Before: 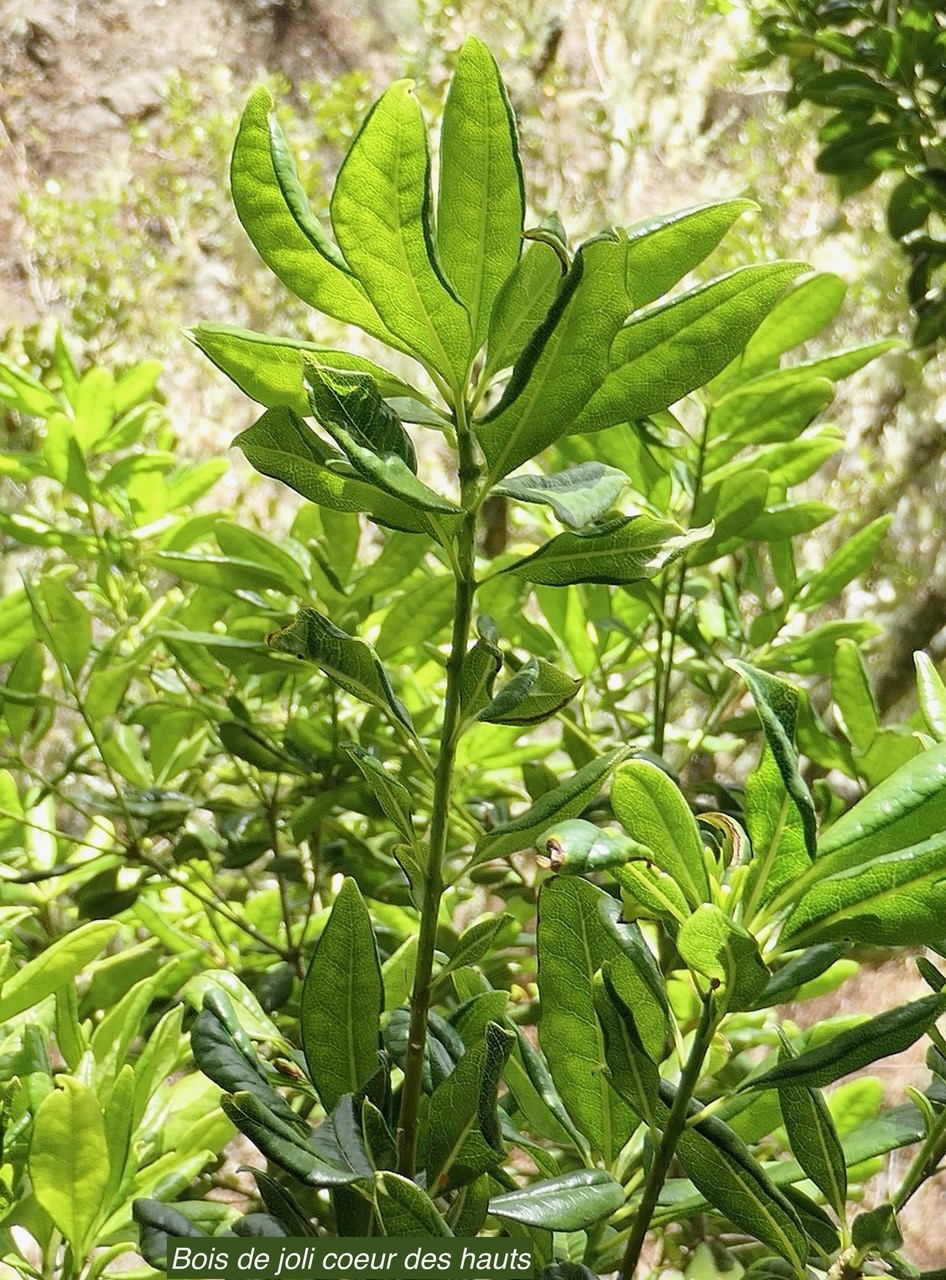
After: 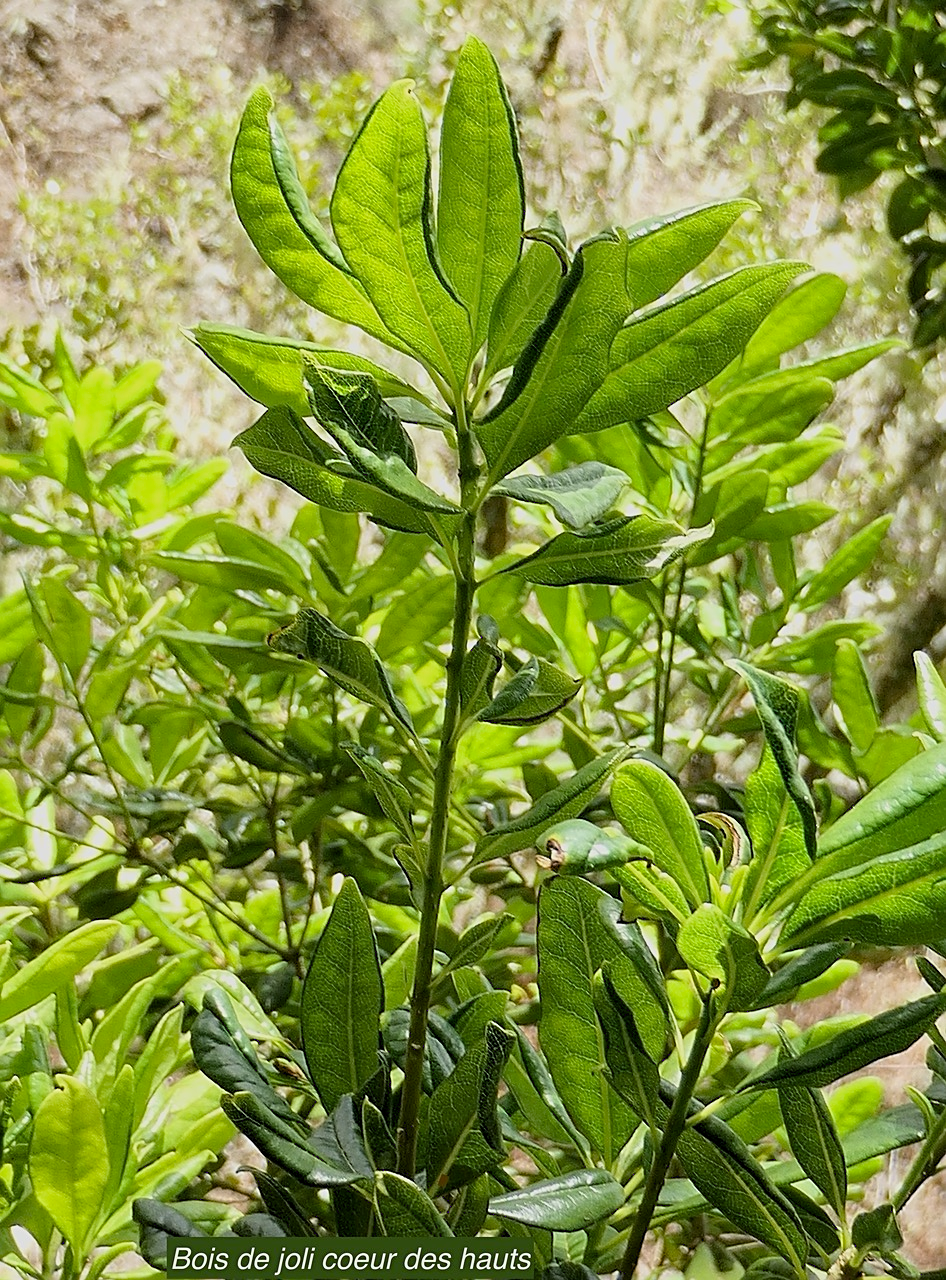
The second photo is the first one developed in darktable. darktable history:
exposure: exposure -0.151 EV, compensate highlight preservation false
filmic rgb: black relative exposure -11.35 EV, white relative exposure 3.22 EV, hardness 6.76, color science v6 (2022)
sharpen: on, module defaults
